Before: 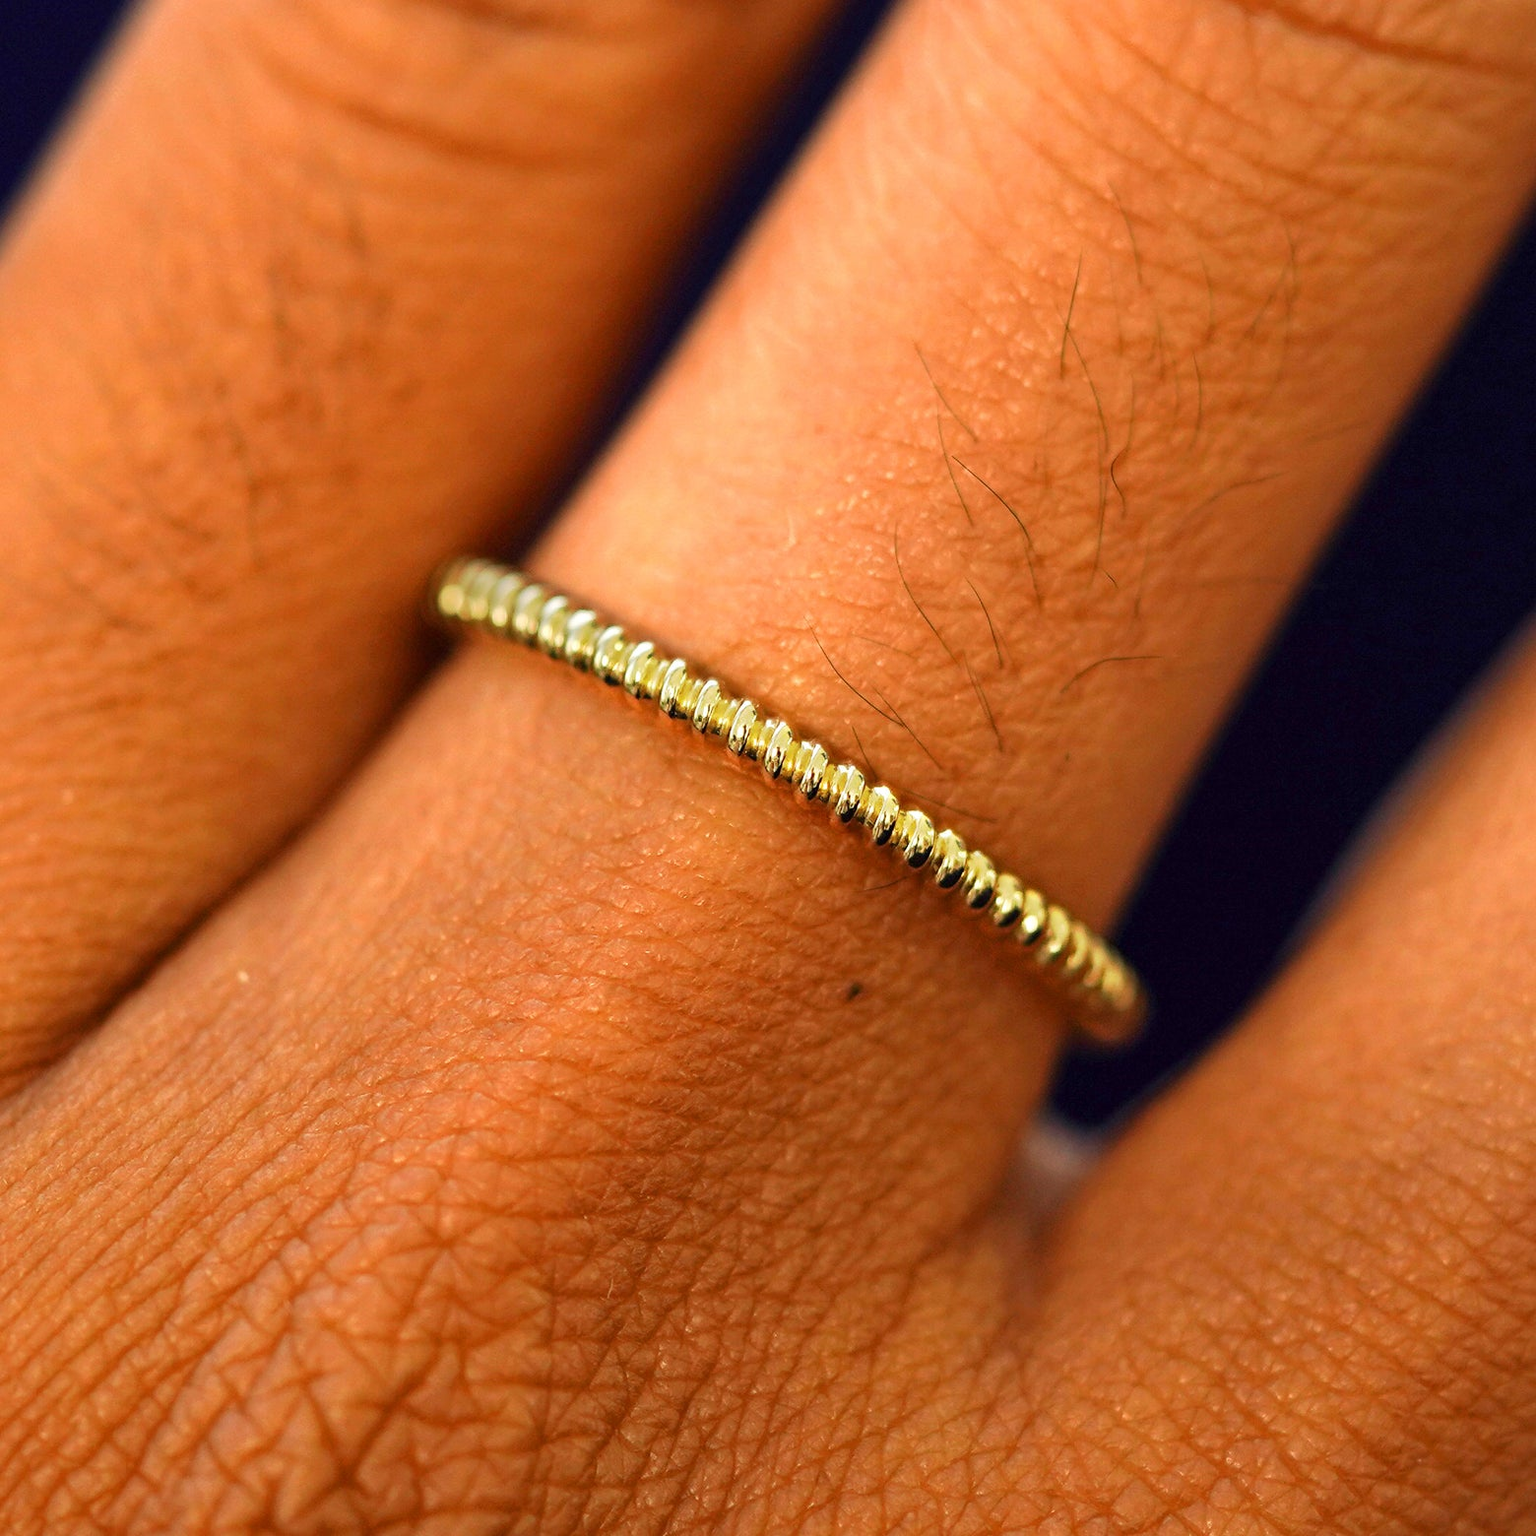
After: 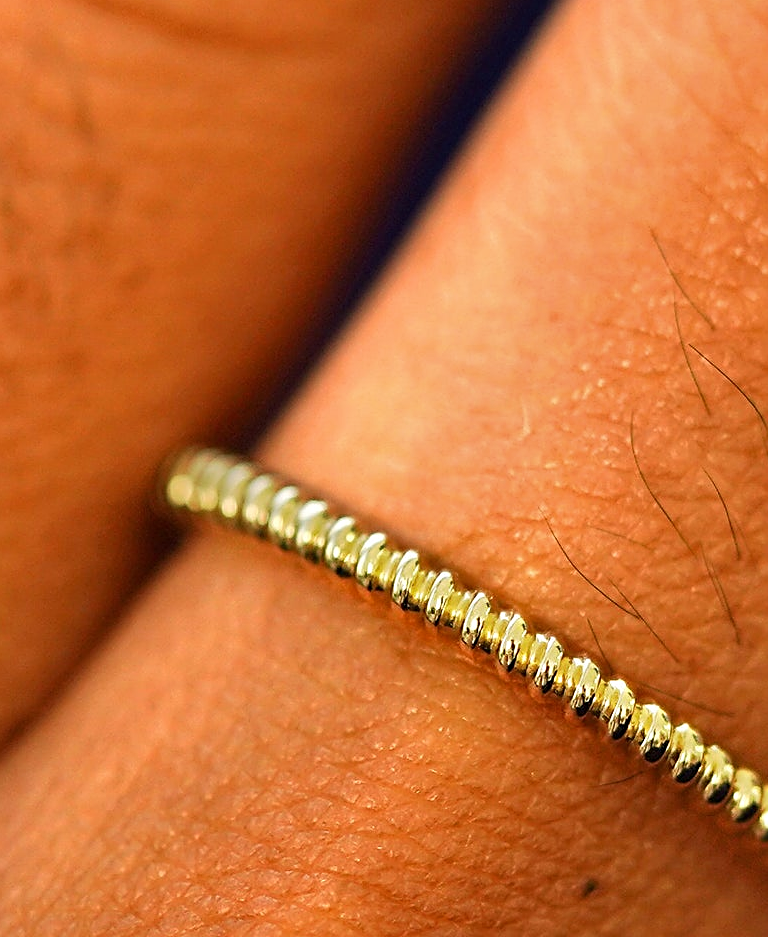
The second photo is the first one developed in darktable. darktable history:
shadows and highlights: soften with gaussian
sharpen: on, module defaults
crop: left 17.835%, top 7.675%, right 32.881%, bottom 32.213%
